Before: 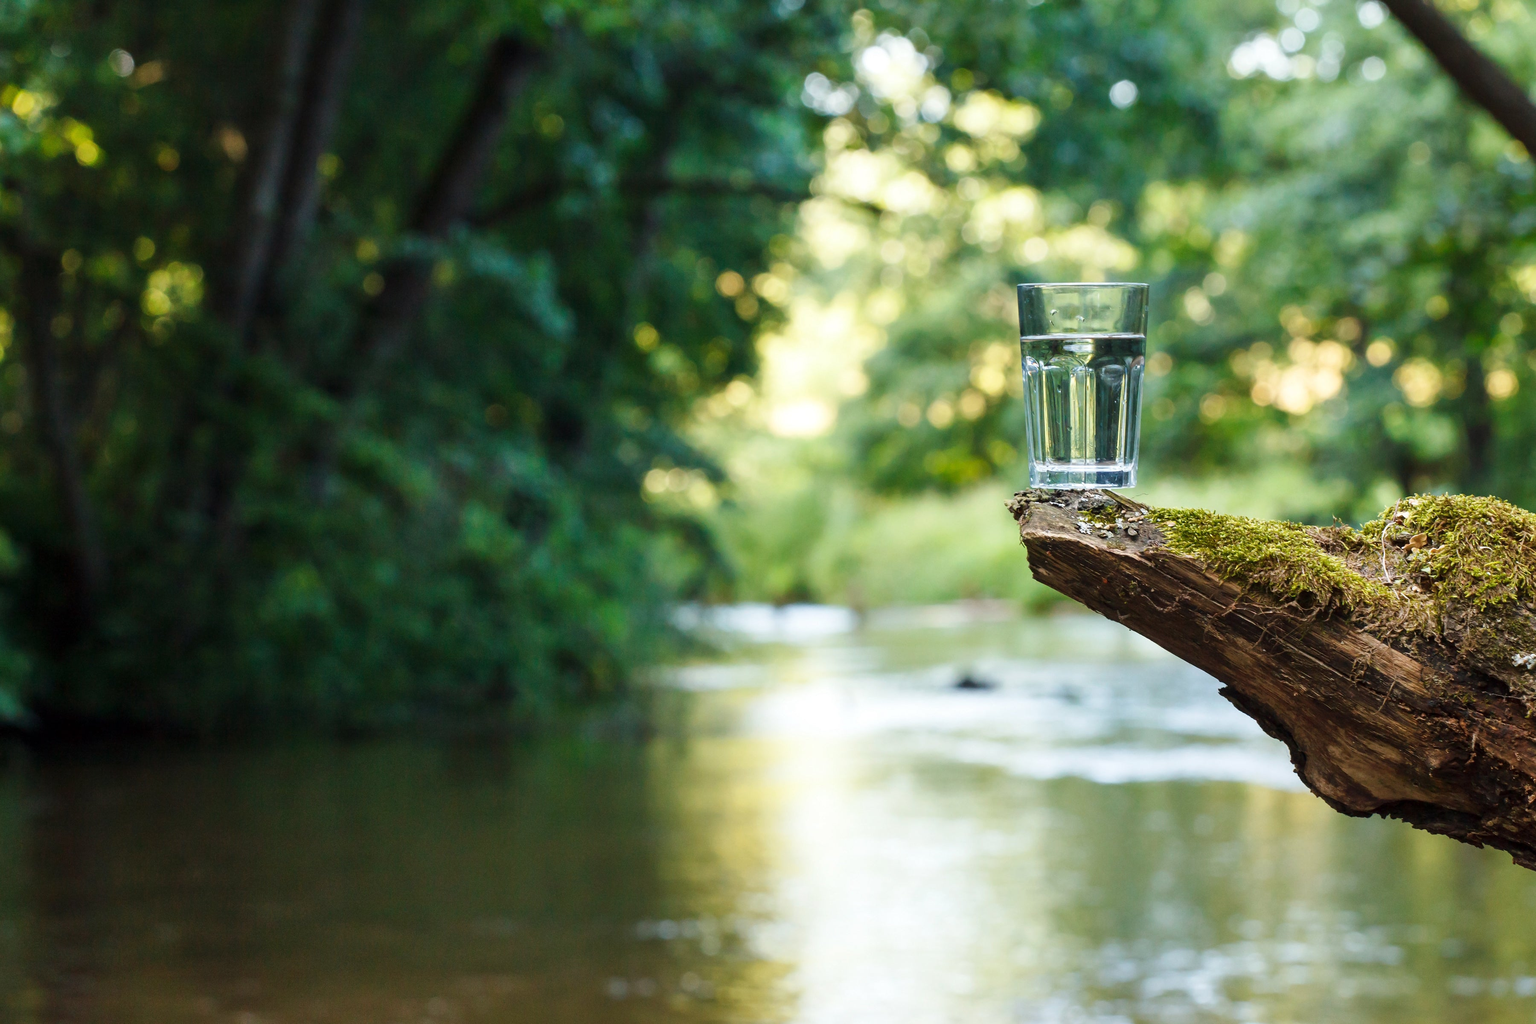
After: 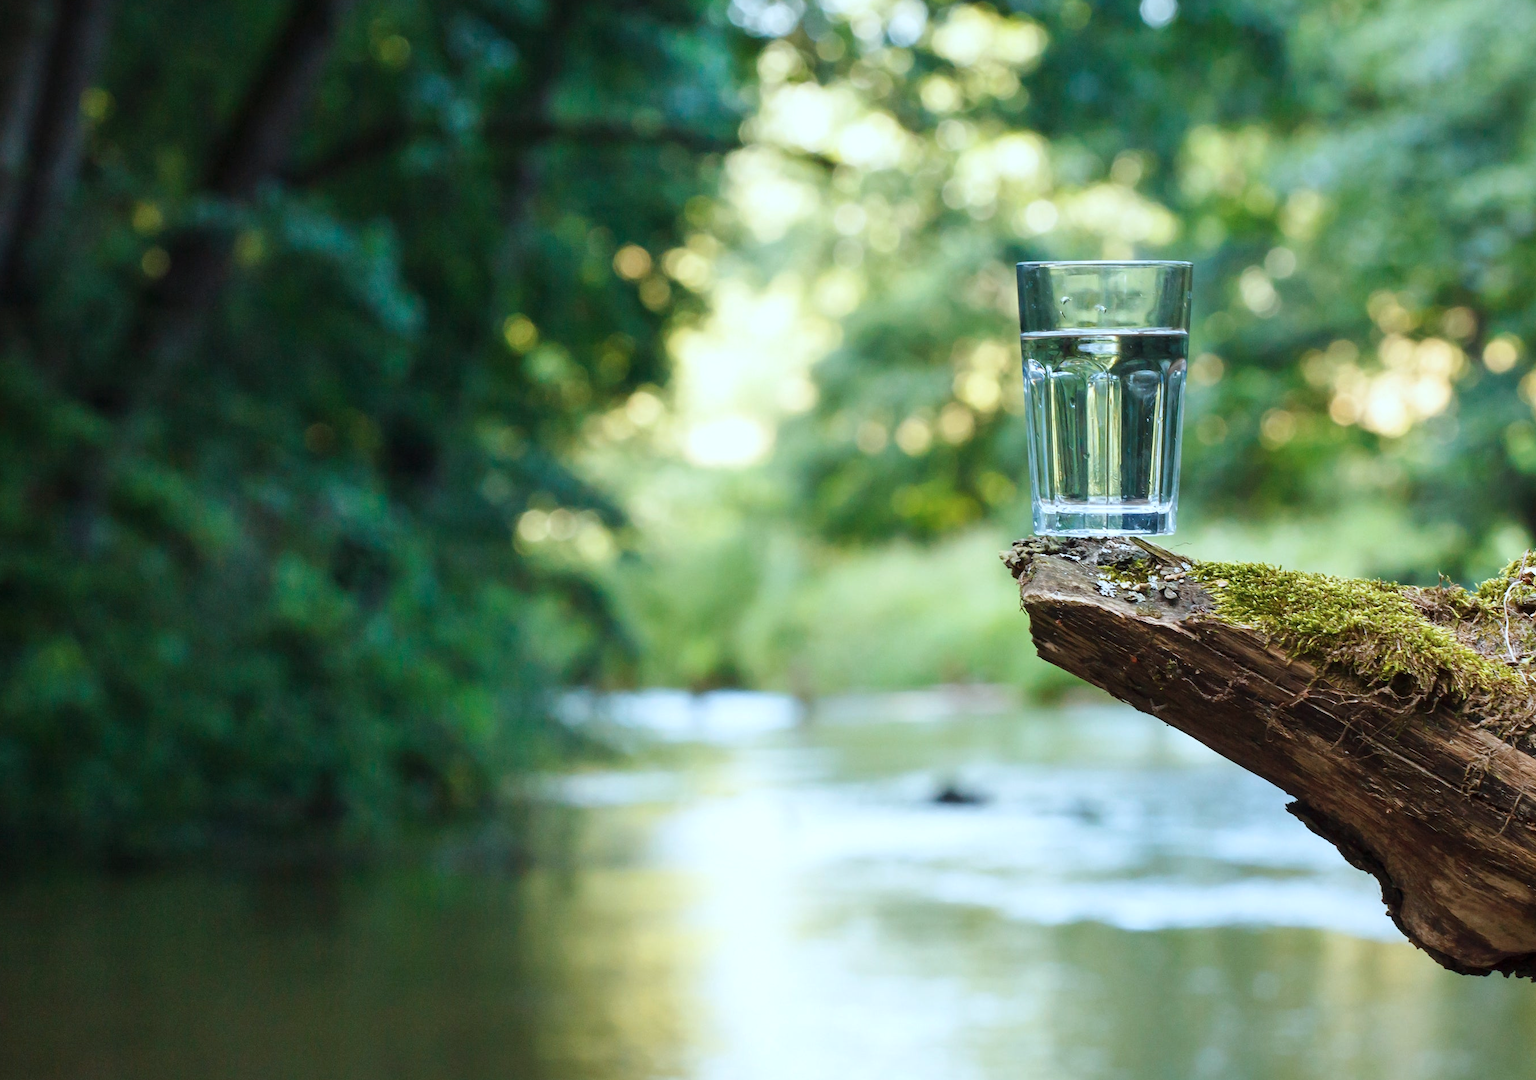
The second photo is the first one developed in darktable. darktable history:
color correction: highlights a* -4.2, highlights b* -10.68
crop: left 16.758%, top 8.617%, right 8.461%, bottom 12.457%
